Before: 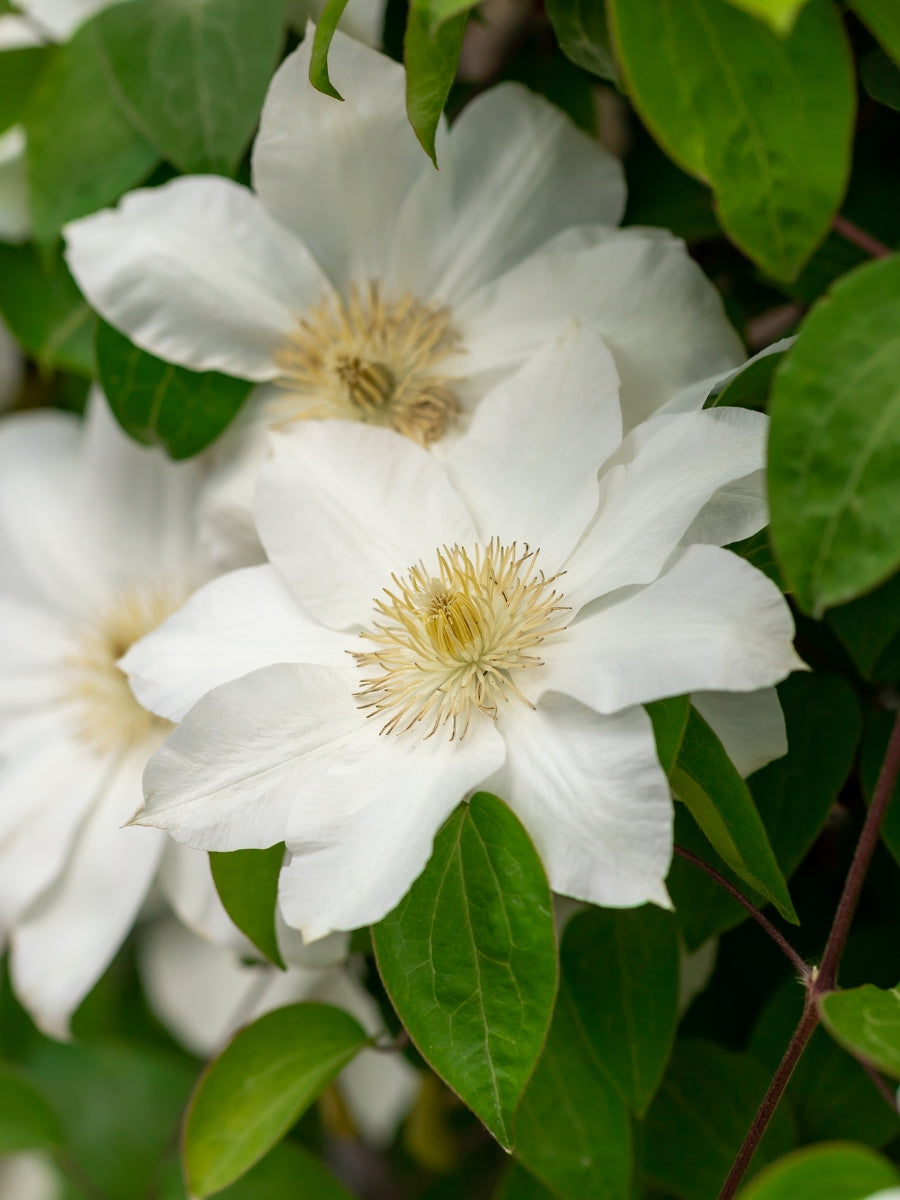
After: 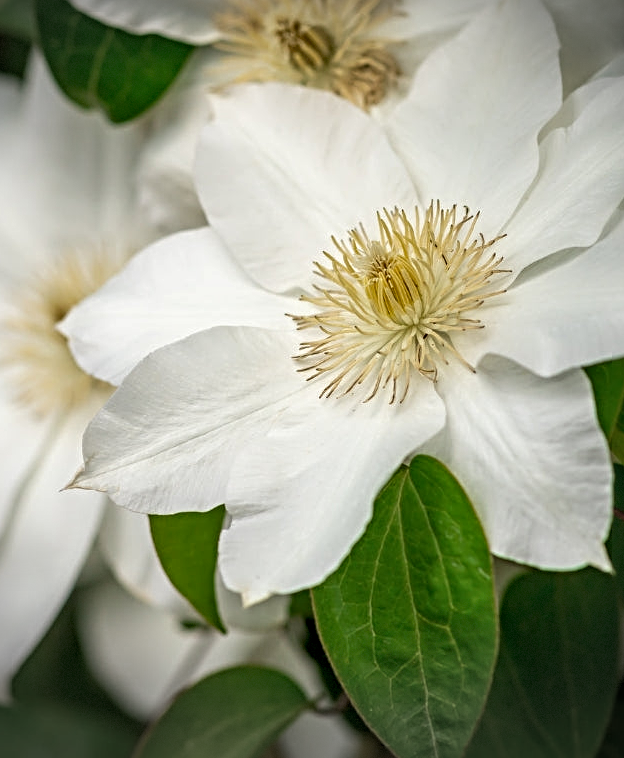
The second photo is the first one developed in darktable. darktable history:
vignetting: fall-off start 88.29%, fall-off radius 44.29%, center (0.035, -0.091), width/height ratio 1.157, dithering 8-bit output, unbound false
crop: left 6.744%, top 28.166%, right 23.897%, bottom 8.601%
local contrast: on, module defaults
sharpen: radius 4.838
